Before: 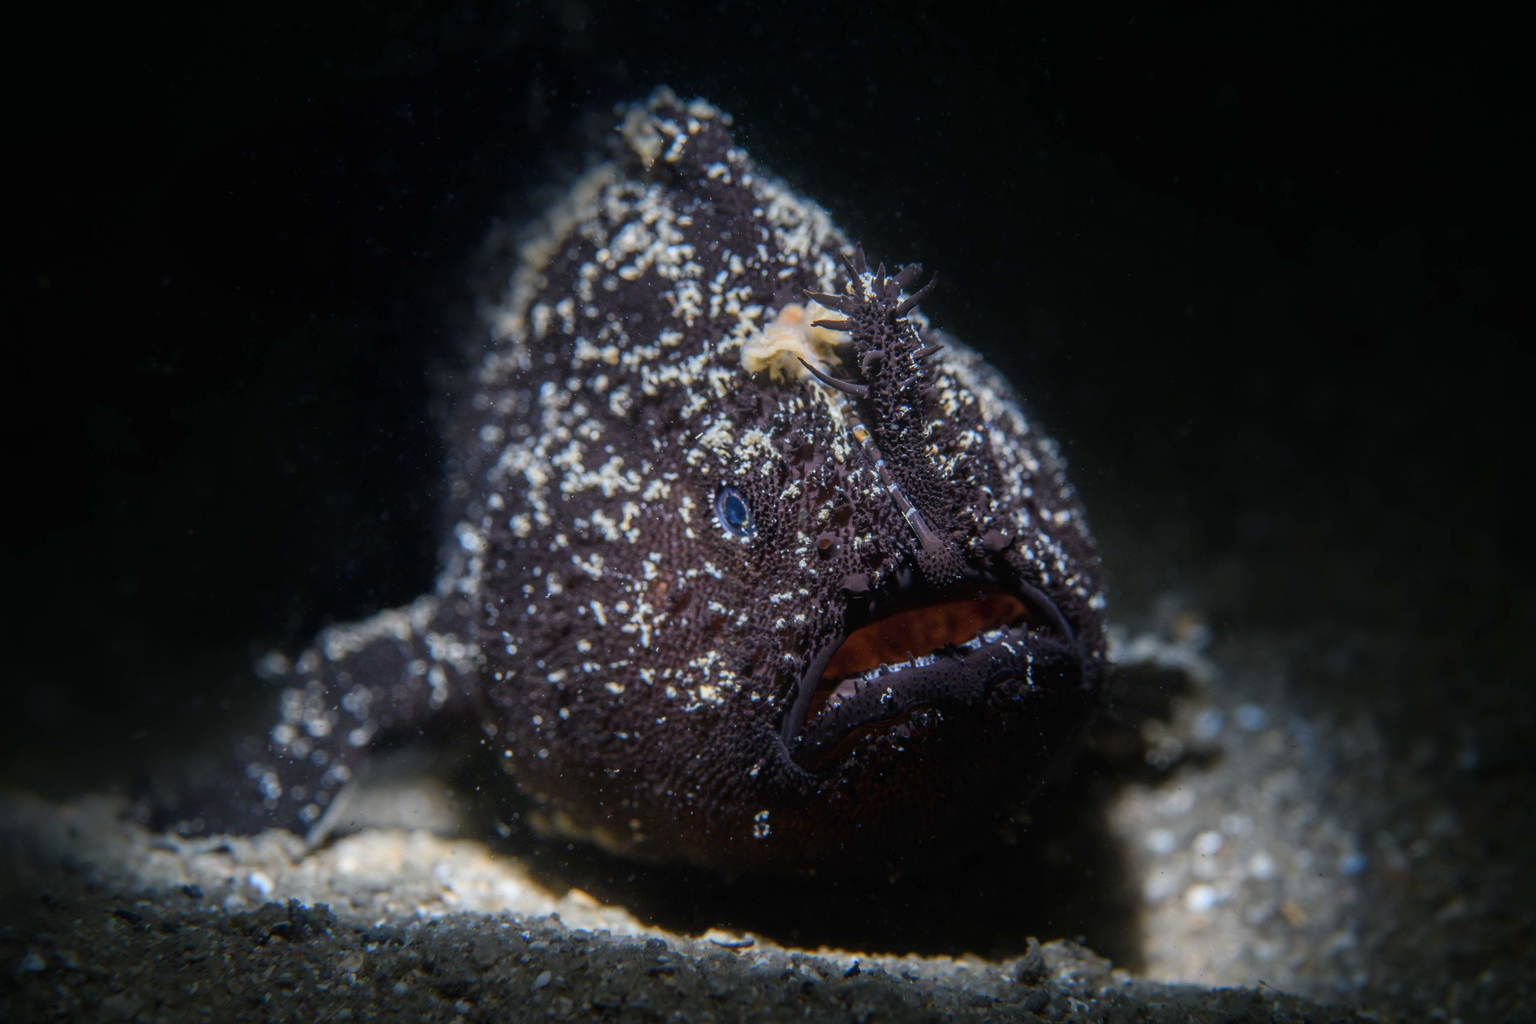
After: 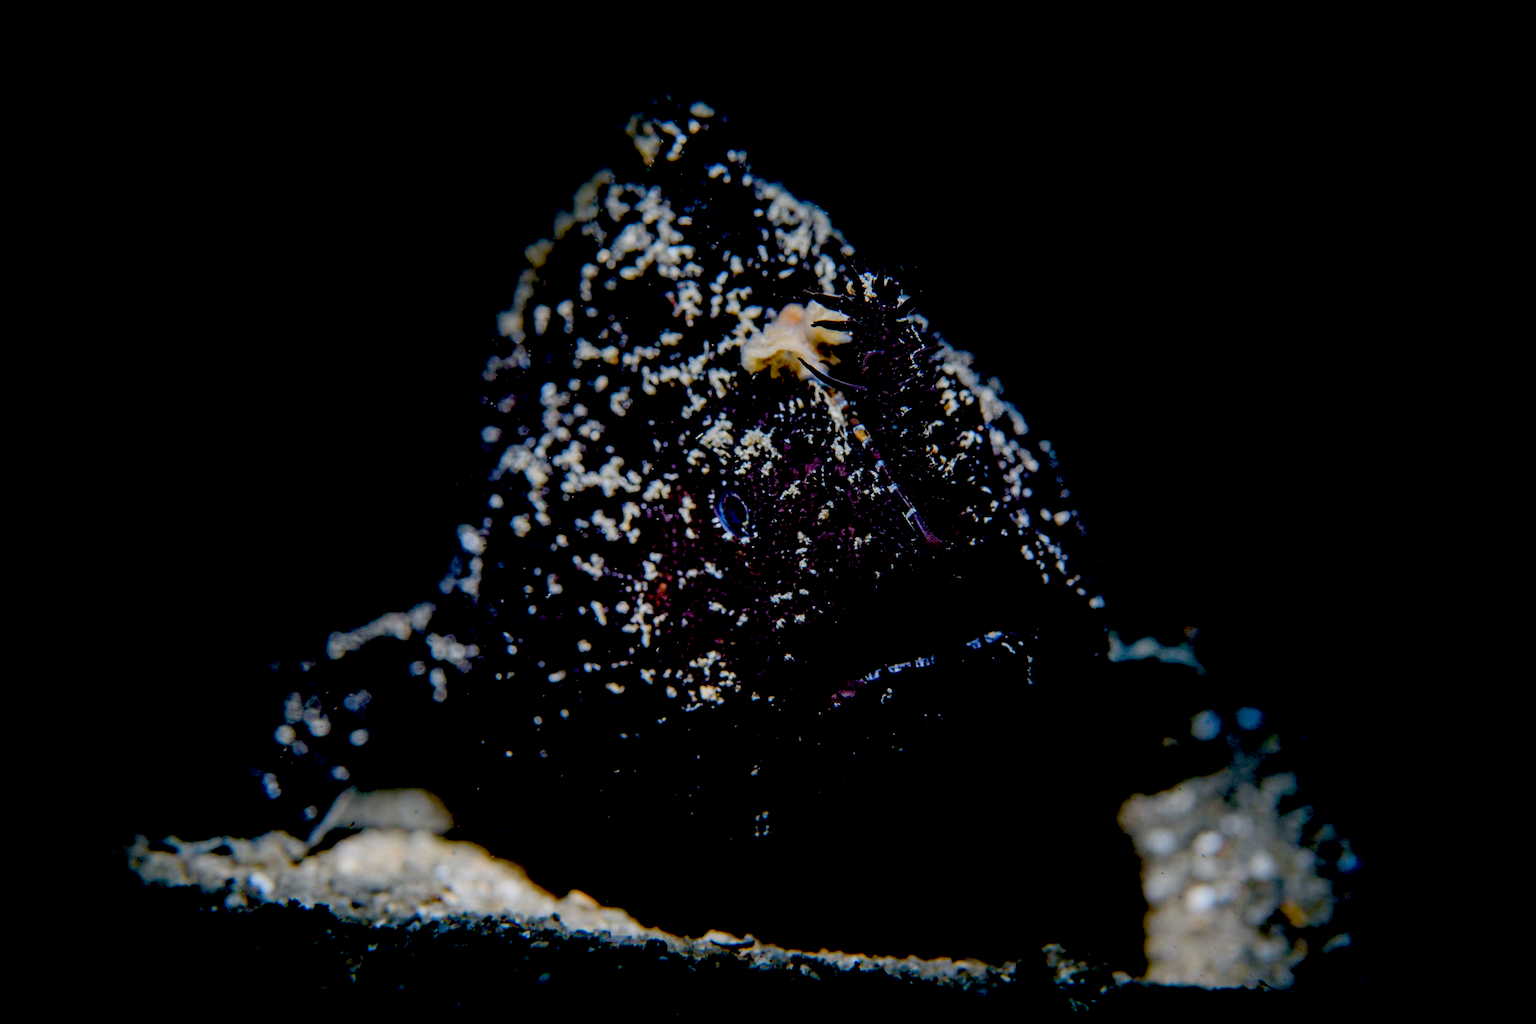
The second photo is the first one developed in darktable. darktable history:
color balance rgb: shadows lift › chroma 1%, shadows lift › hue 113°, highlights gain › chroma 0.2%, highlights gain › hue 333°, perceptual saturation grading › global saturation 20%, perceptual saturation grading › highlights -50%, perceptual saturation grading › shadows 25%, contrast -10%
exposure: black level correction 0.1, exposure -0.092 EV, compensate highlight preservation false
